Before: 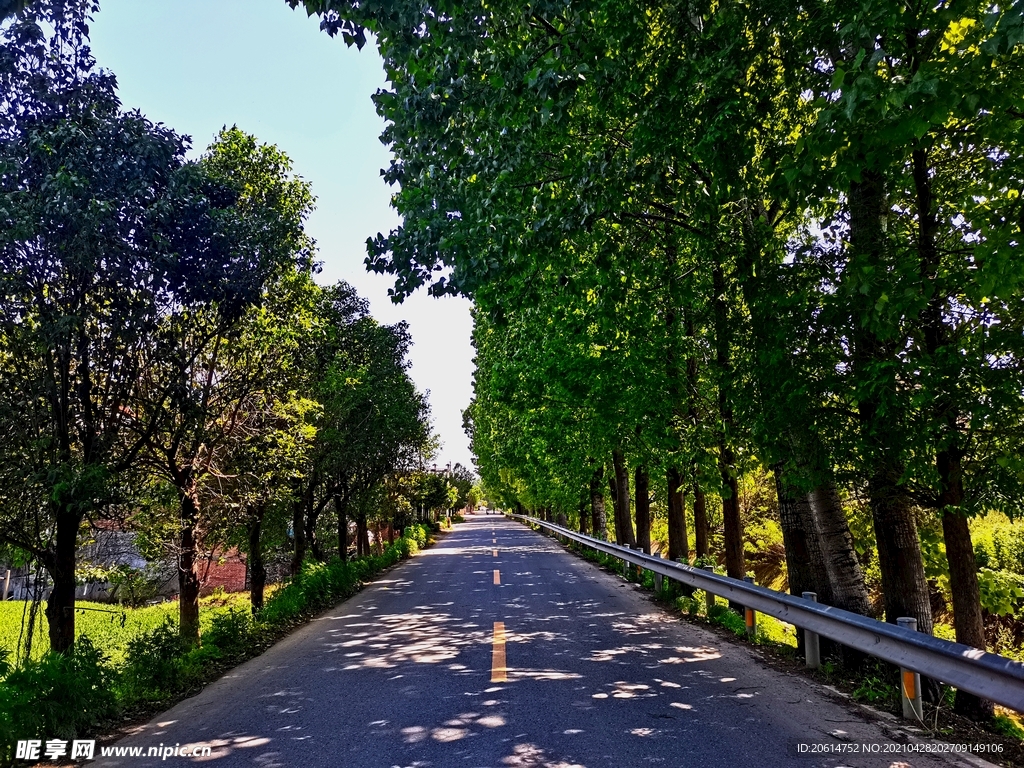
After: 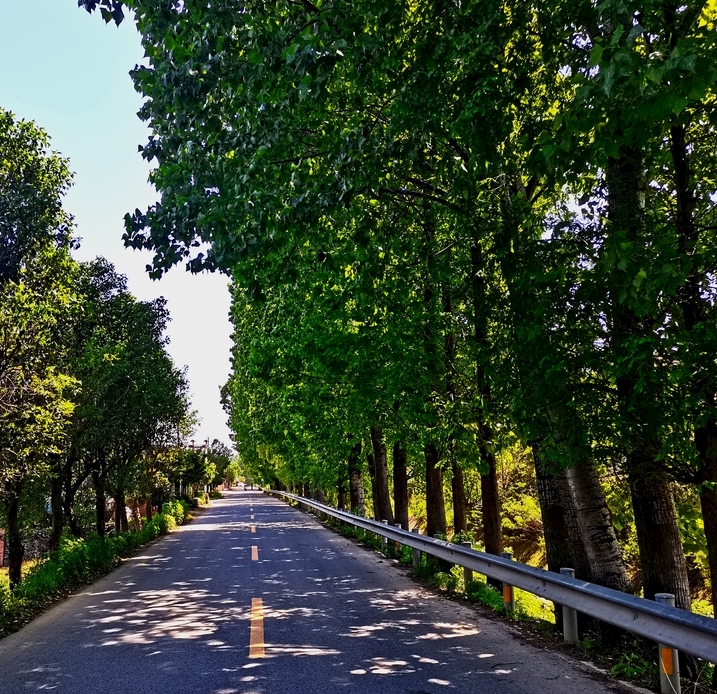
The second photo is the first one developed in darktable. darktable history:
crop and rotate: left 23.662%, top 3.206%, right 6.228%, bottom 6.322%
